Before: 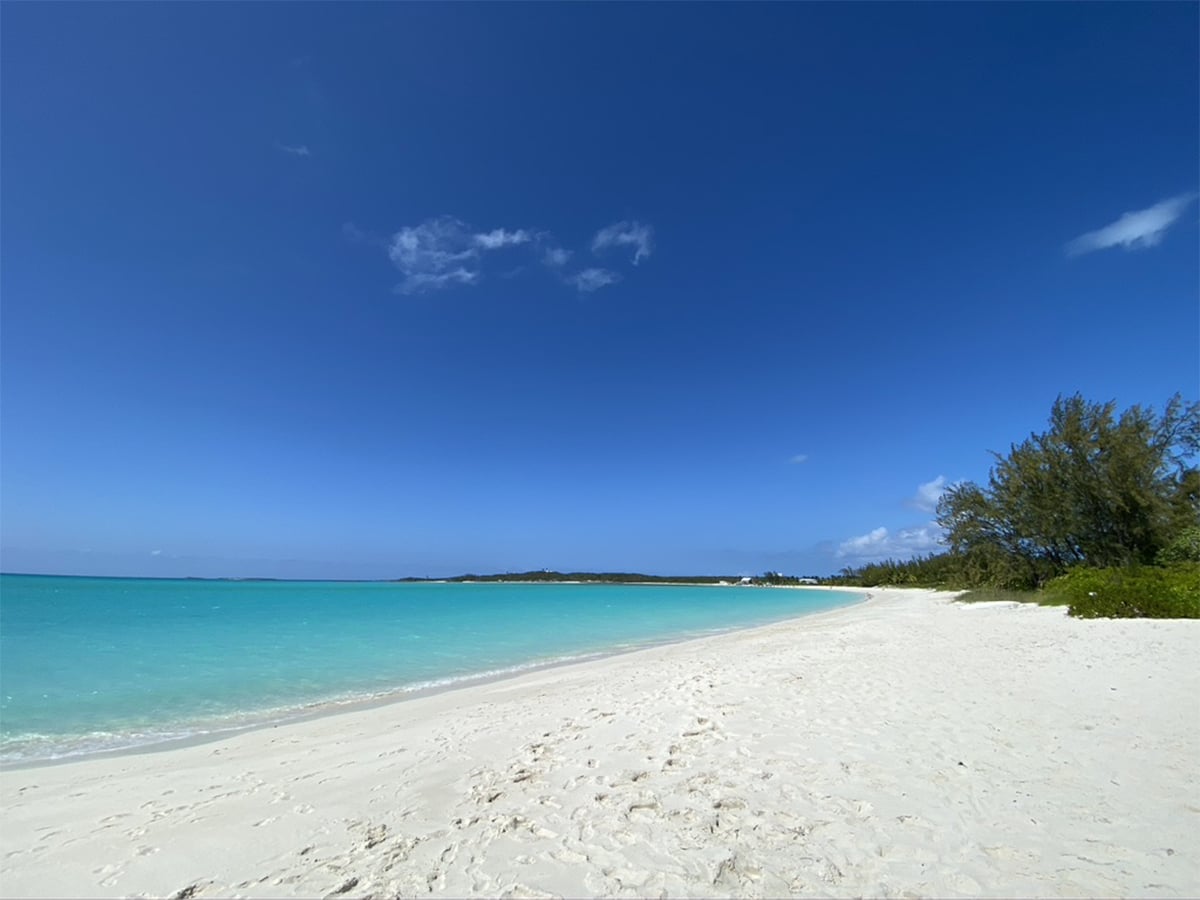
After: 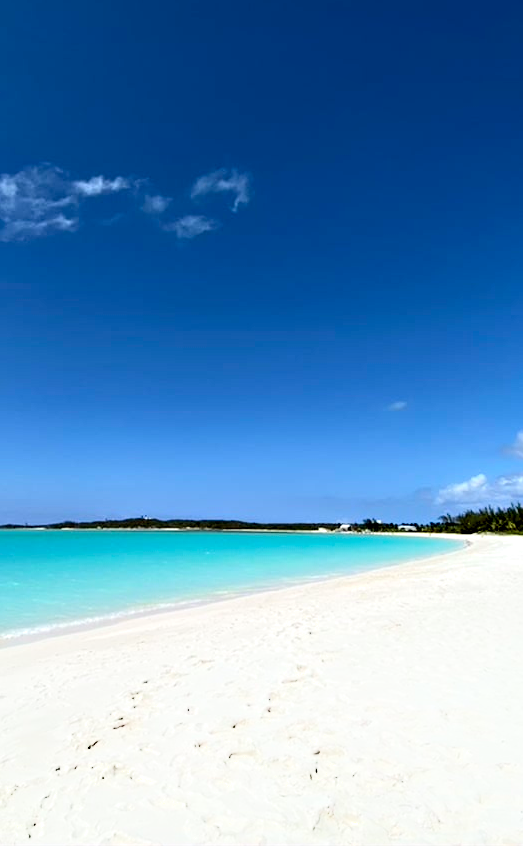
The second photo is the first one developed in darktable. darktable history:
crop: left 33.425%, top 5.947%, right 22.933%
shadows and highlights: shadows -55.28, highlights 87.02, soften with gaussian
contrast equalizer: y [[0.627 ×6], [0.563 ×6], [0 ×6], [0 ×6], [0 ×6]]
